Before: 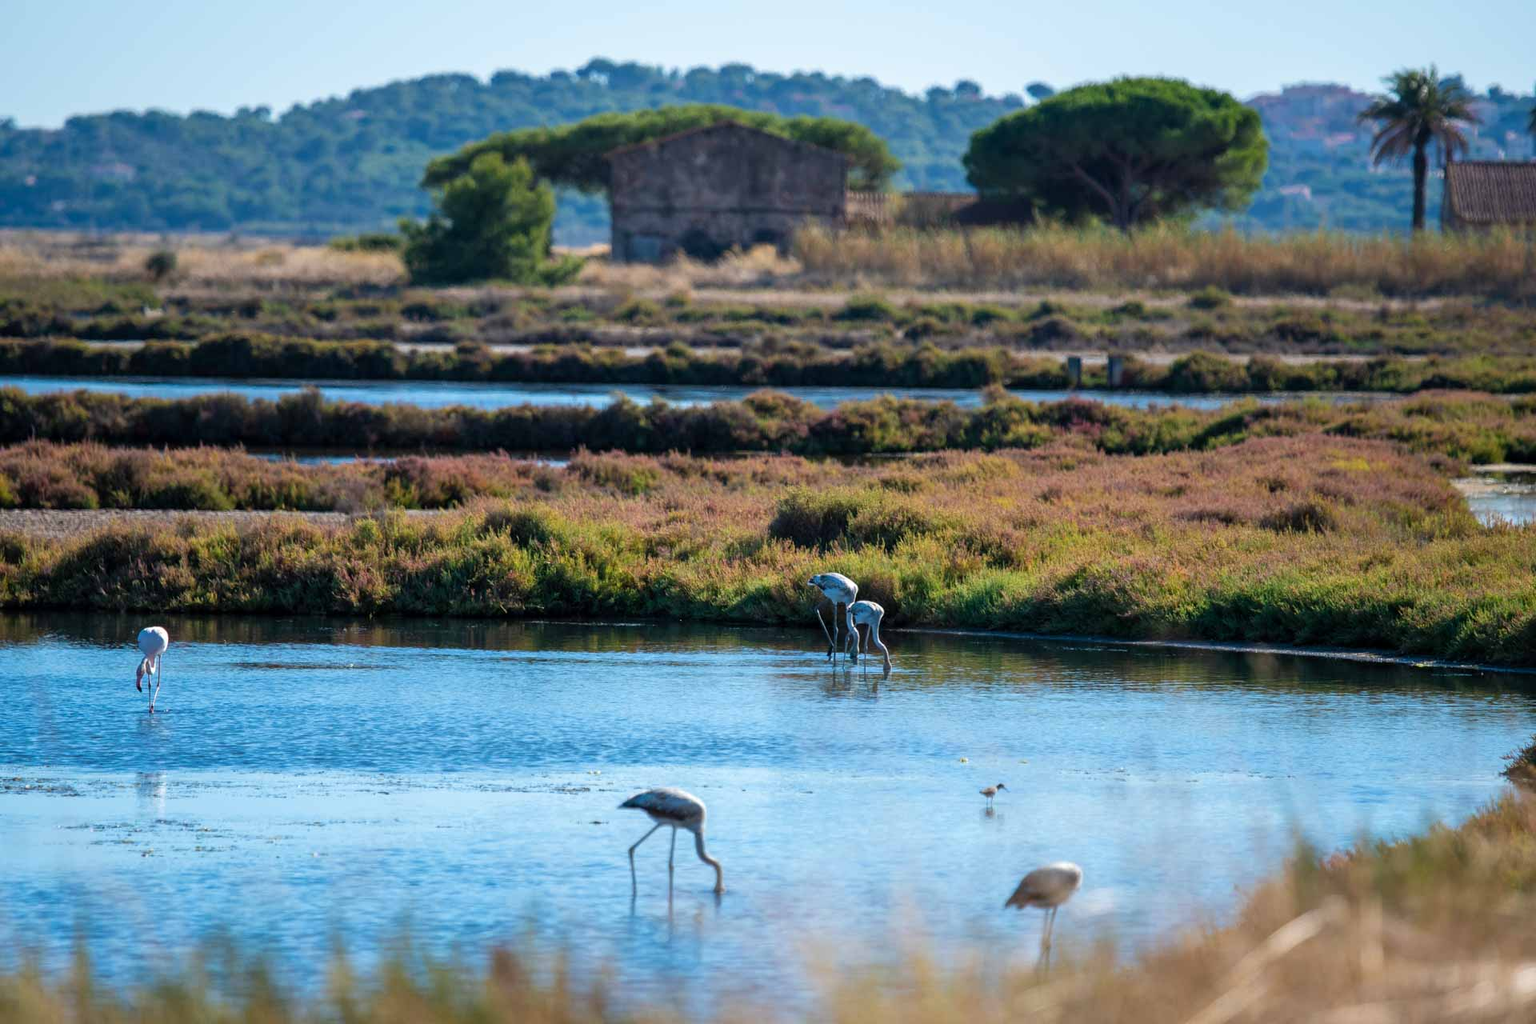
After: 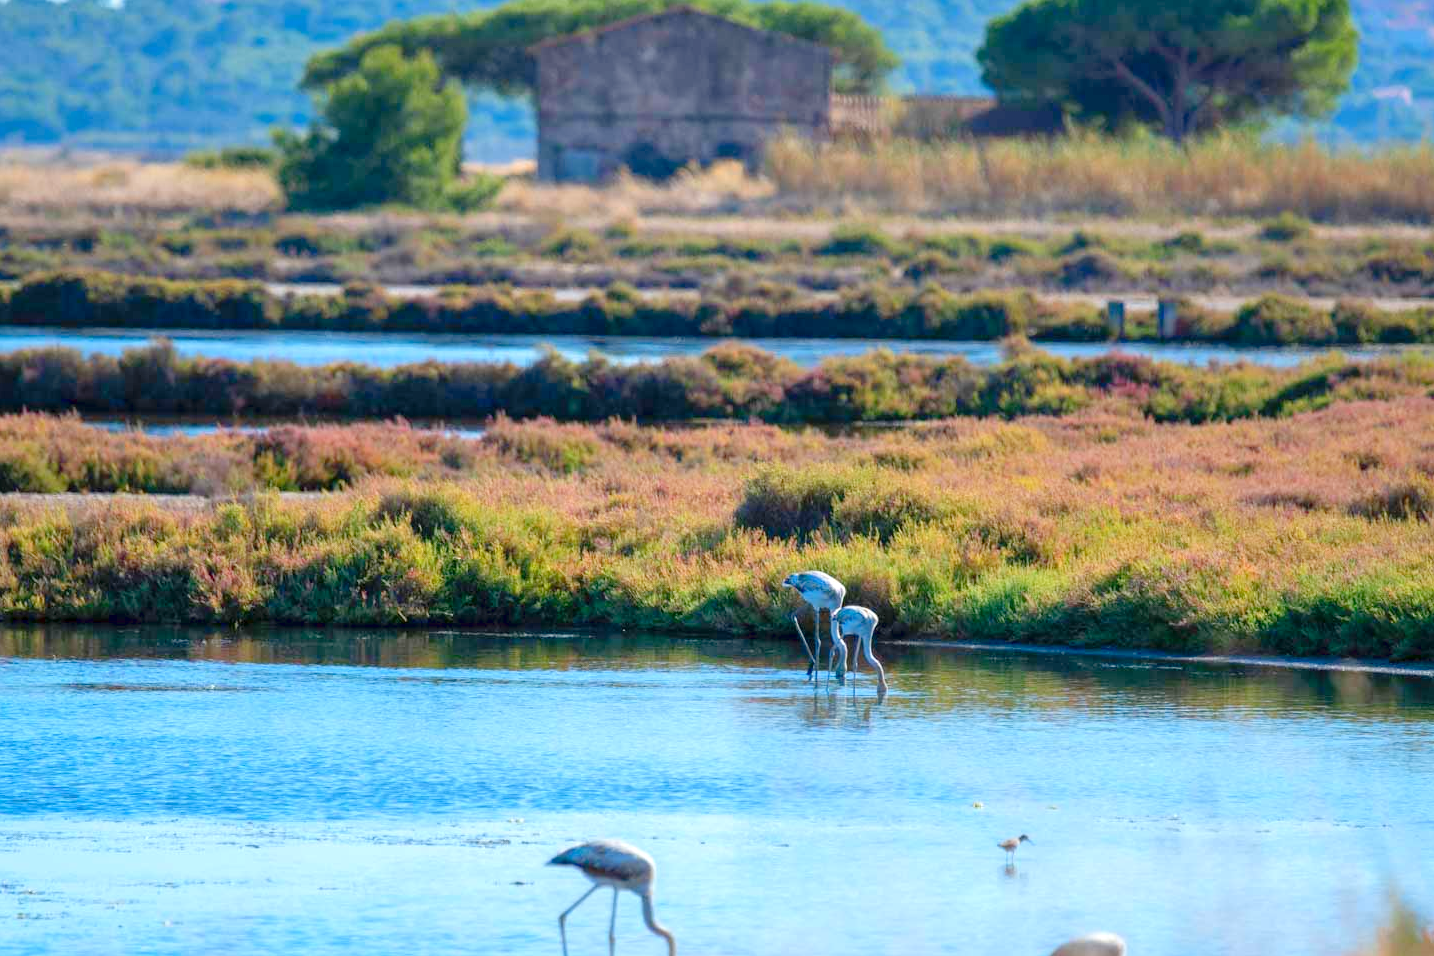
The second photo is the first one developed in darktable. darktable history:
crop and rotate: left 11.831%, top 11.346%, right 13.429%, bottom 13.899%
levels: levels [0, 0.397, 0.955]
